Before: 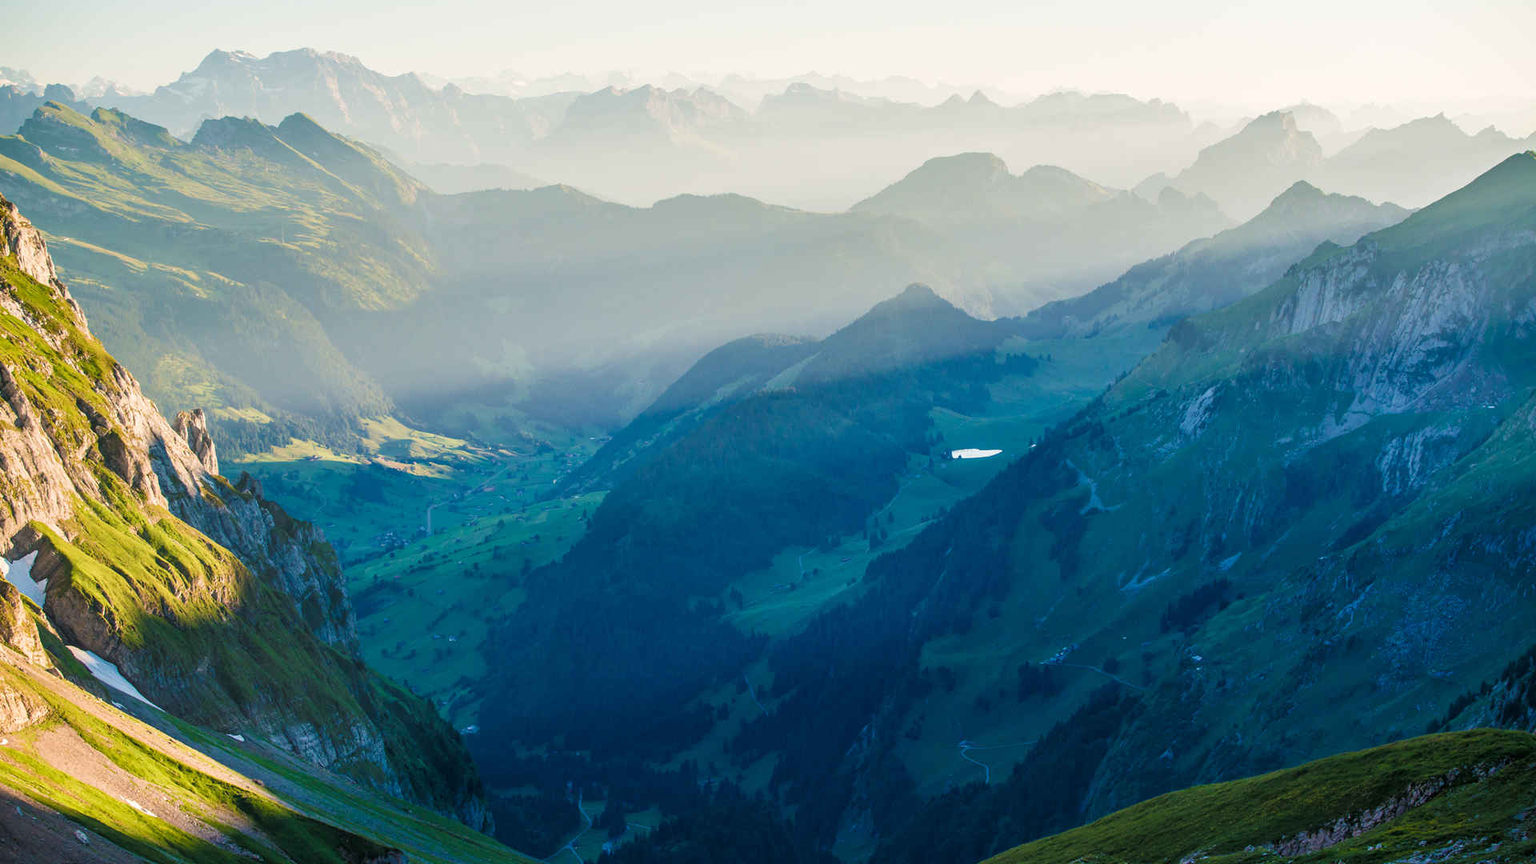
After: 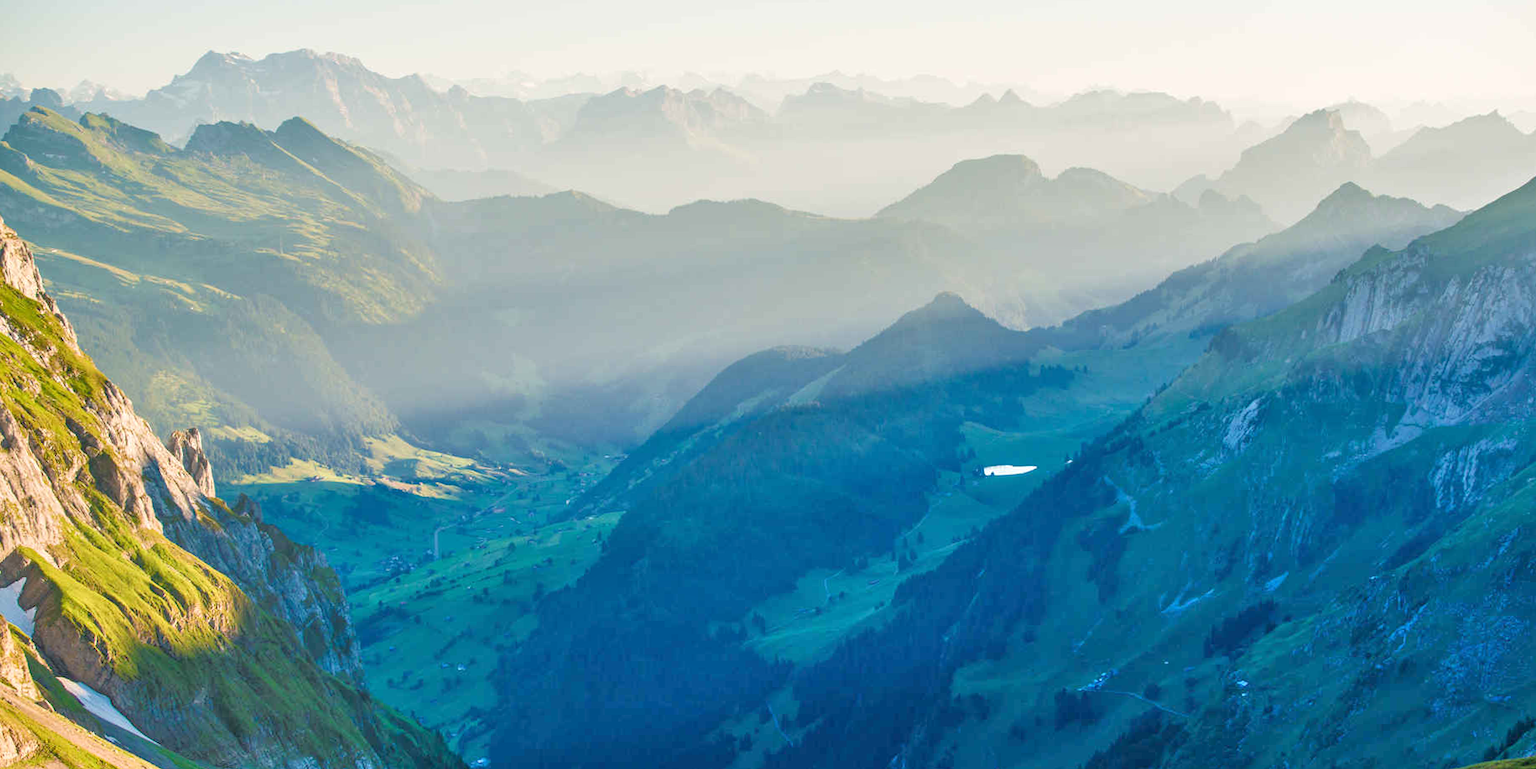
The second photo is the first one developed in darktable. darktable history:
crop and rotate: angle 0.326°, left 0.435%, right 3.196%, bottom 14.149%
tone equalizer: -7 EV 0.153 EV, -6 EV 0.587 EV, -5 EV 1.17 EV, -4 EV 1.35 EV, -3 EV 1.14 EV, -2 EV 0.6 EV, -1 EV 0.147 EV
